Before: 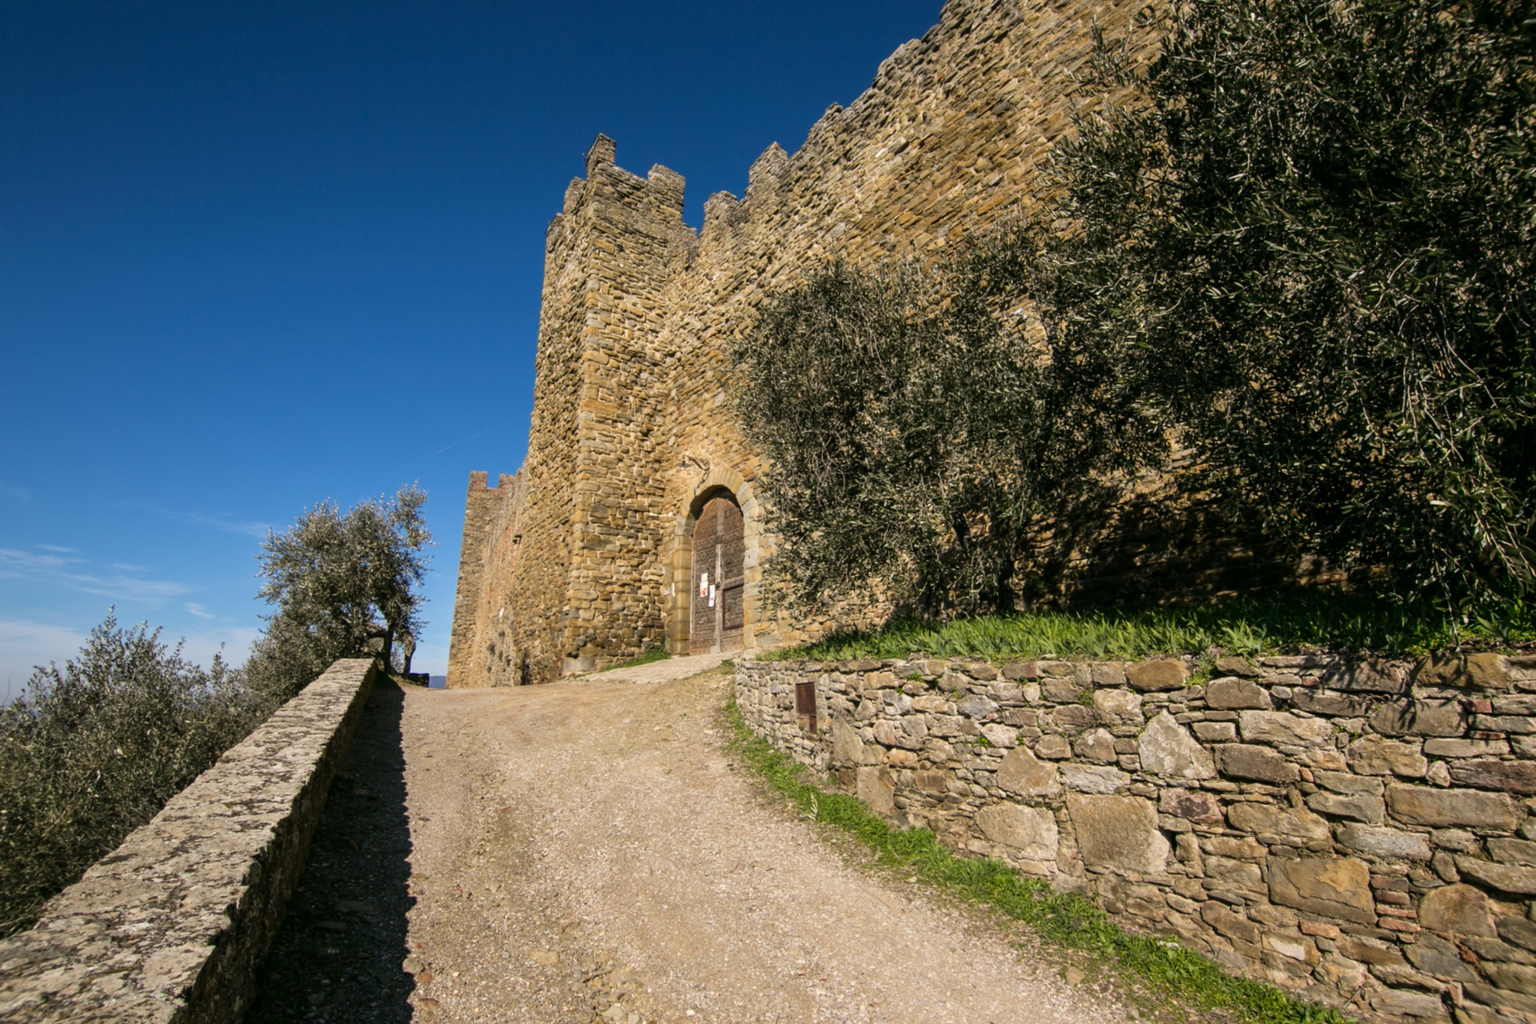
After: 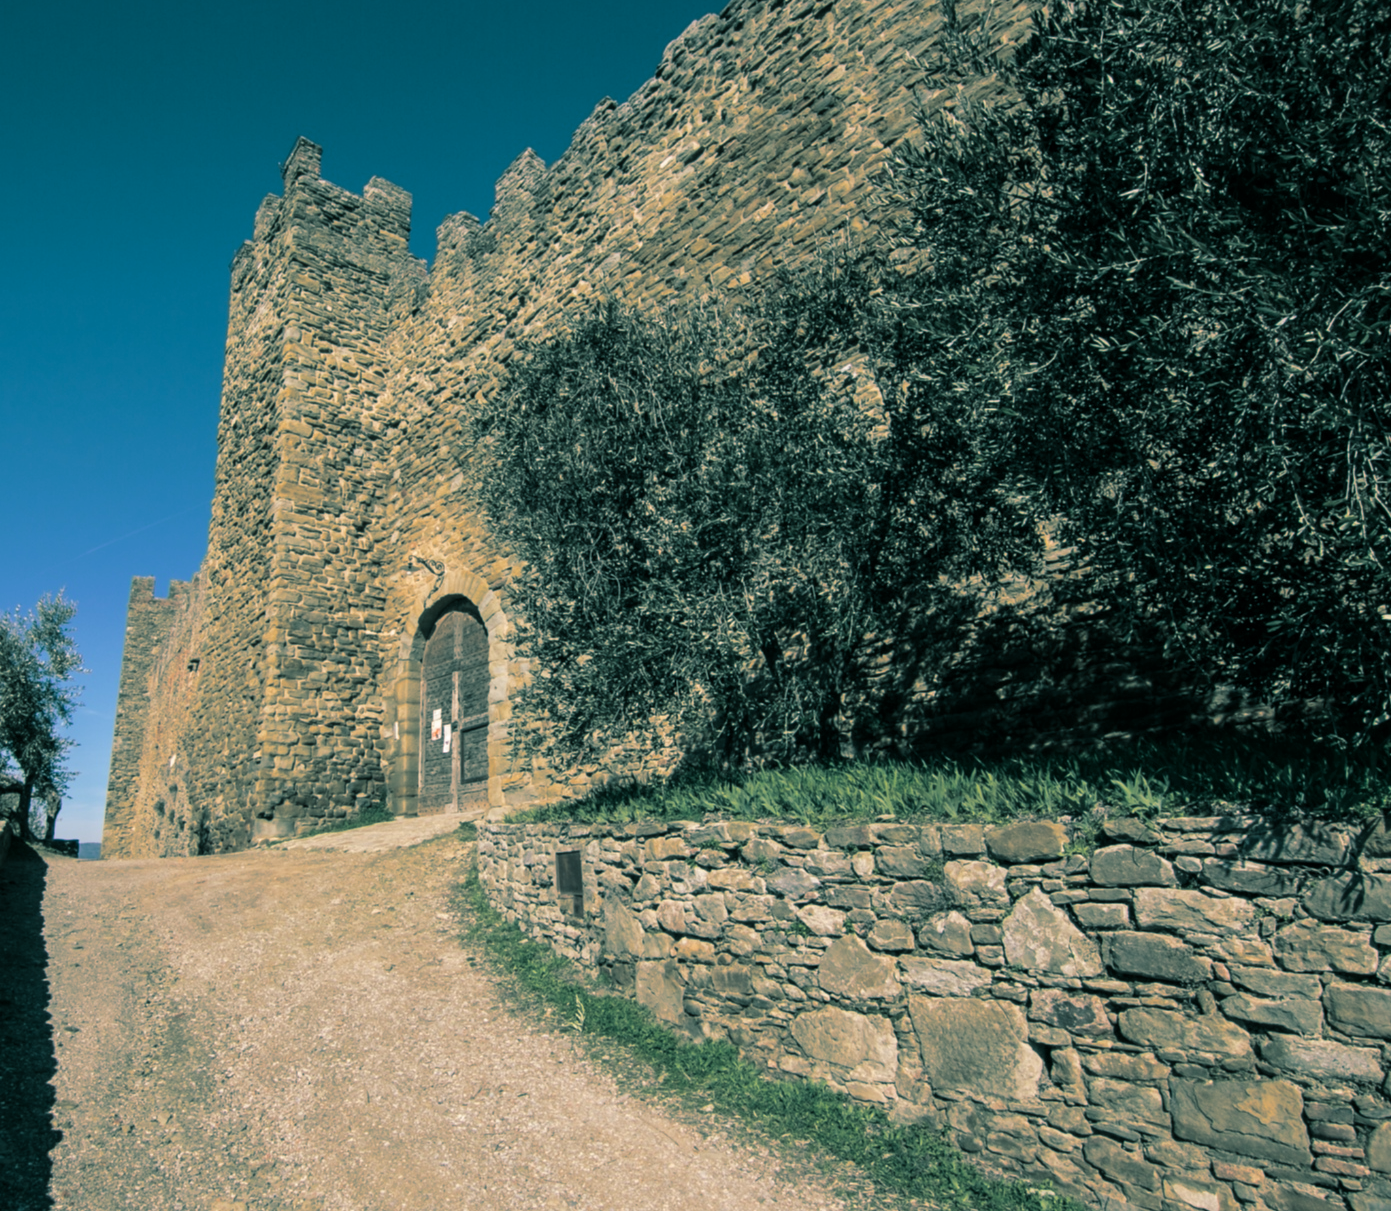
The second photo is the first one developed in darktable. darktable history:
split-toning: shadows › hue 186.43°, highlights › hue 49.29°, compress 30.29%
crop and rotate: left 24.034%, top 2.838%, right 6.406%, bottom 6.299%
